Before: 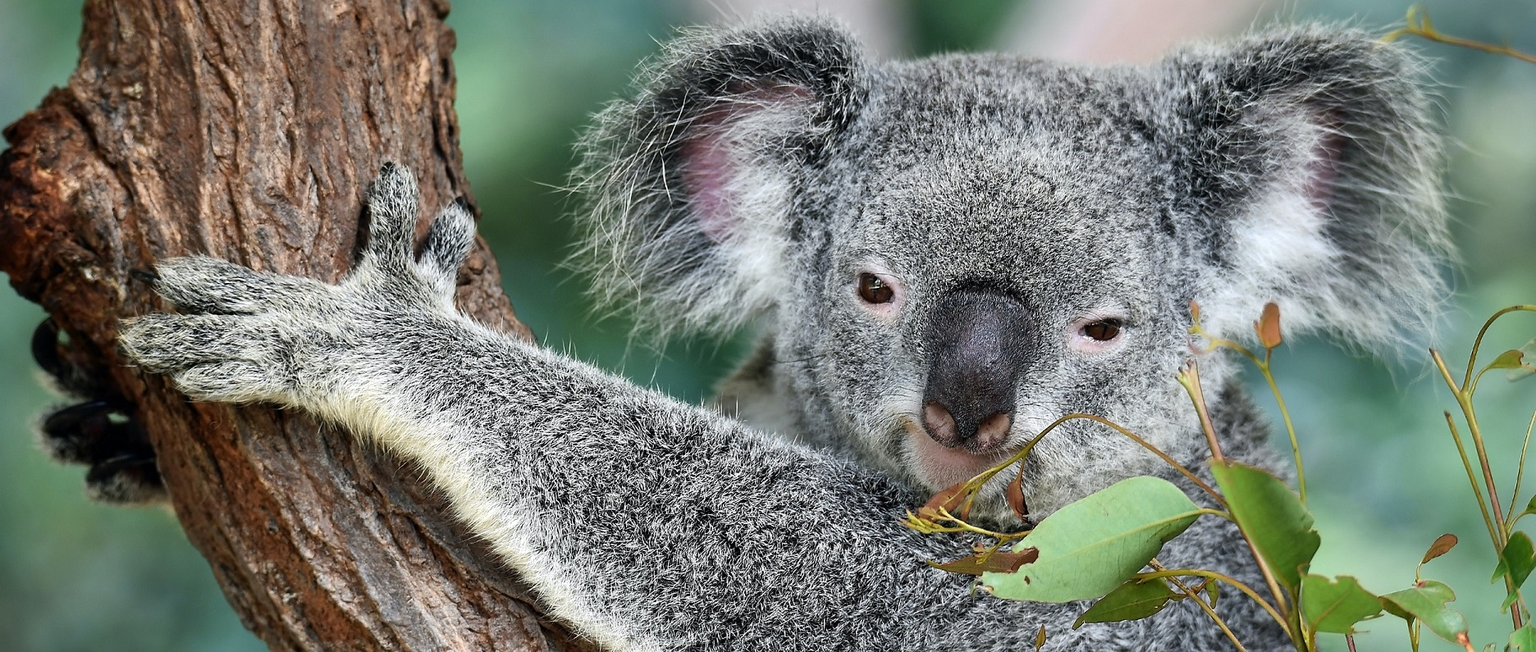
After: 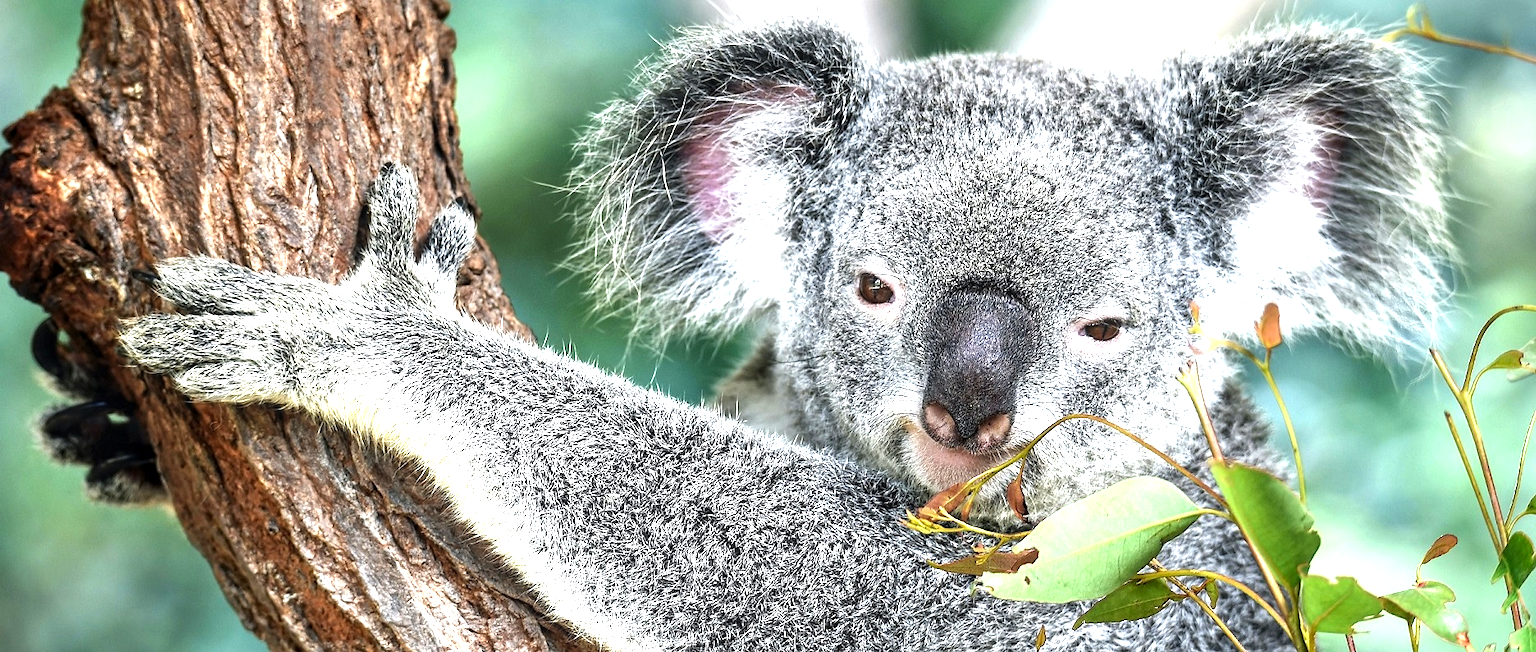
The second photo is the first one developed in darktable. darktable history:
rotate and perspective: automatic cropping original format, crop left 0, crop top 0
exposure: black level correction 0, exposure 1 EV, compensate exposure bias true, compensate highlight preservation false
local contrast: on, module defaults
color balance: contrast 10%
